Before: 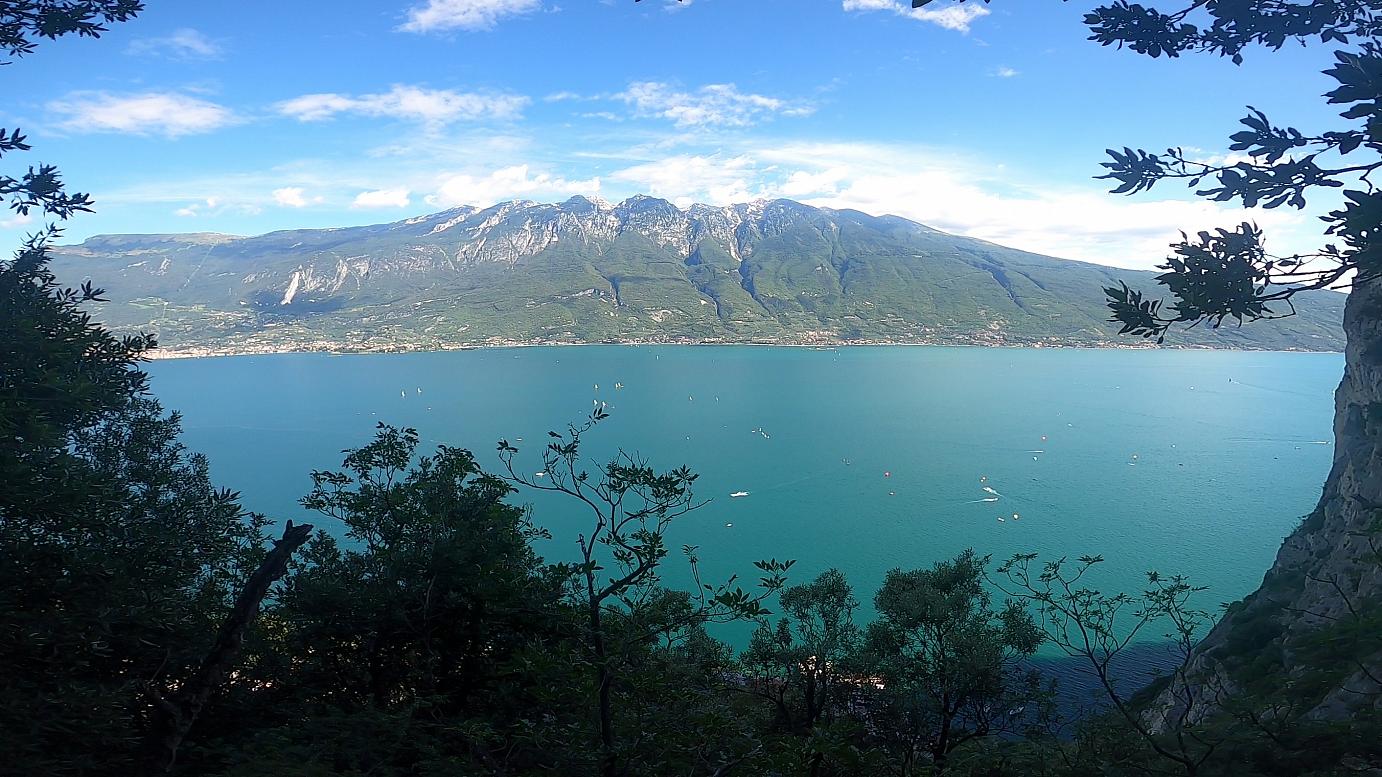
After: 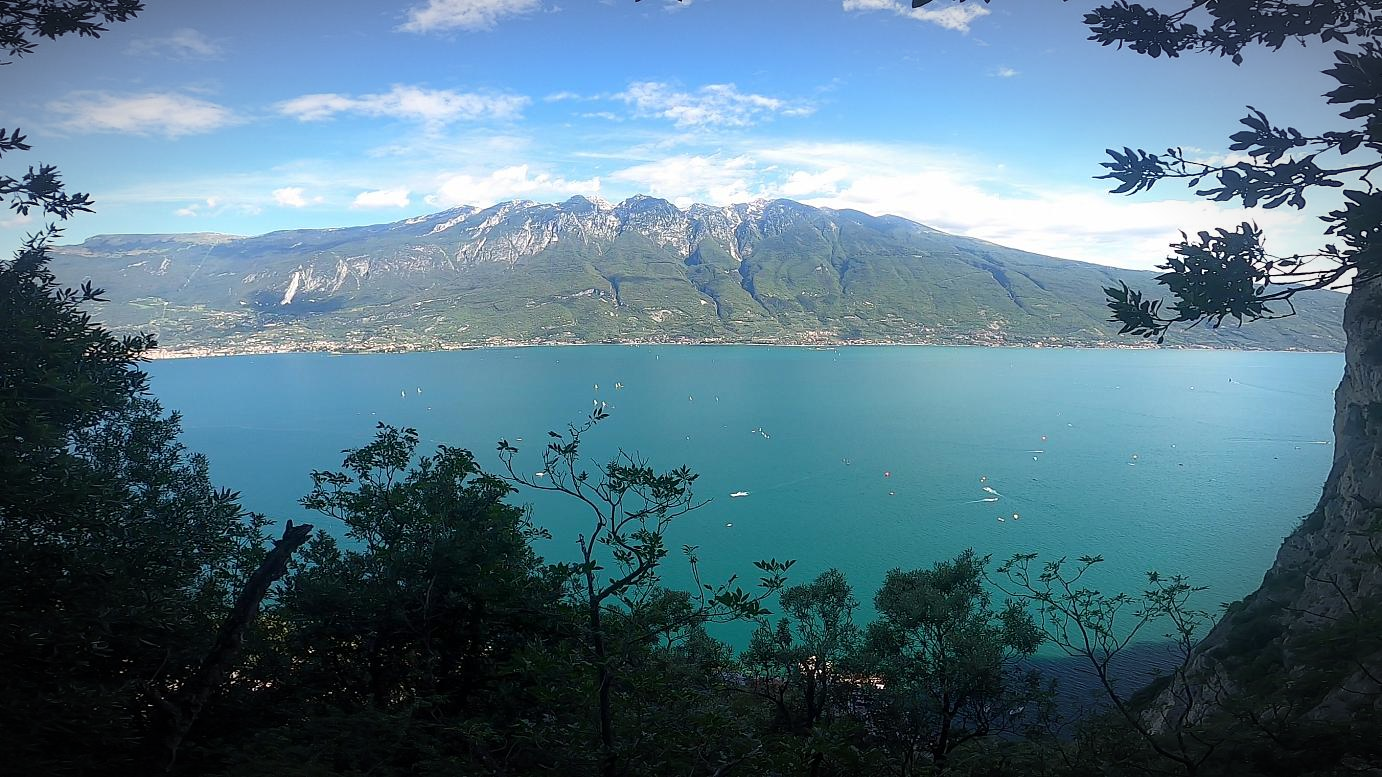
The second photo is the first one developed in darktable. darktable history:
color balance rgb: shadows lift › chroma 0.788%, shadows lift › hue 115°, perceptual saturation grading › global saturation 0.096%
vignetting: automatic ratio true
